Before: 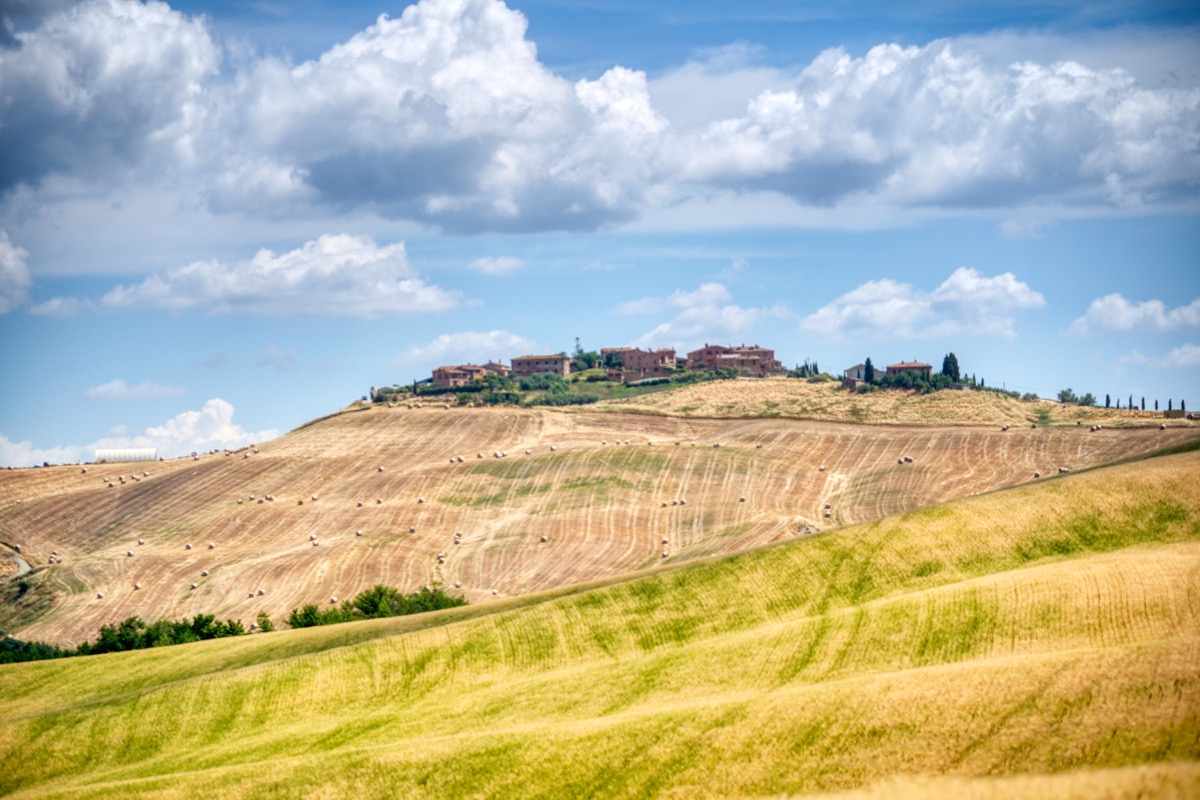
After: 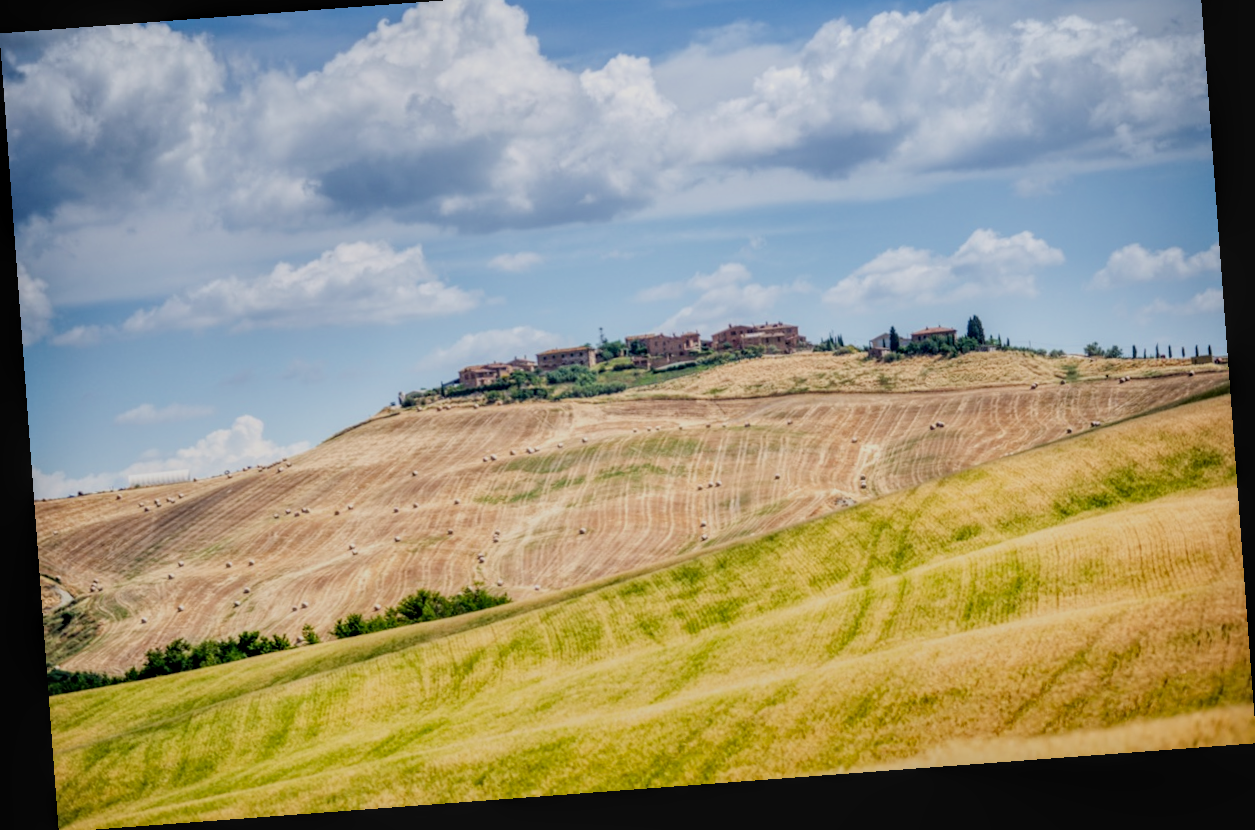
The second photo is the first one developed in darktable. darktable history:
crop and rotate: top 6.25%
rotate and perspective: rotation -4.25°, automatic cropping off
filmic rgb: black relative exposure -7.65 EV, white relative exposure 4.56 EV, hardness 3.61
local contrast: on, module defaults
